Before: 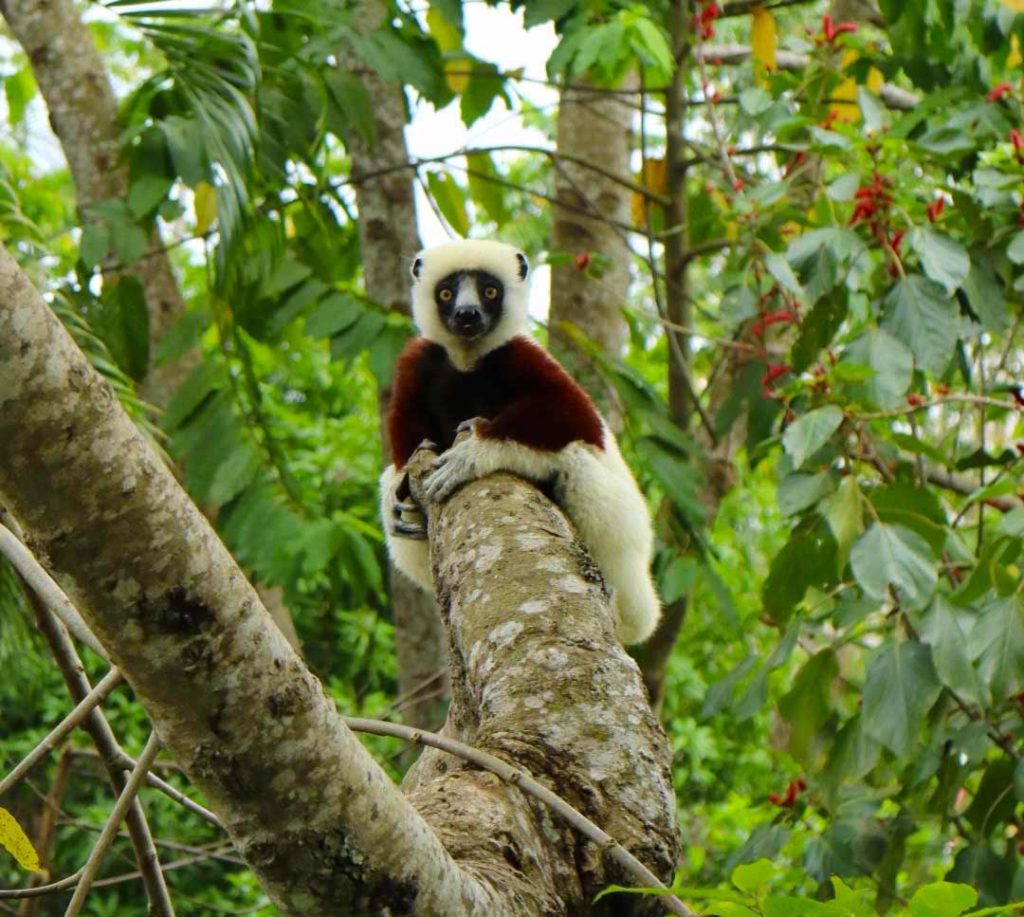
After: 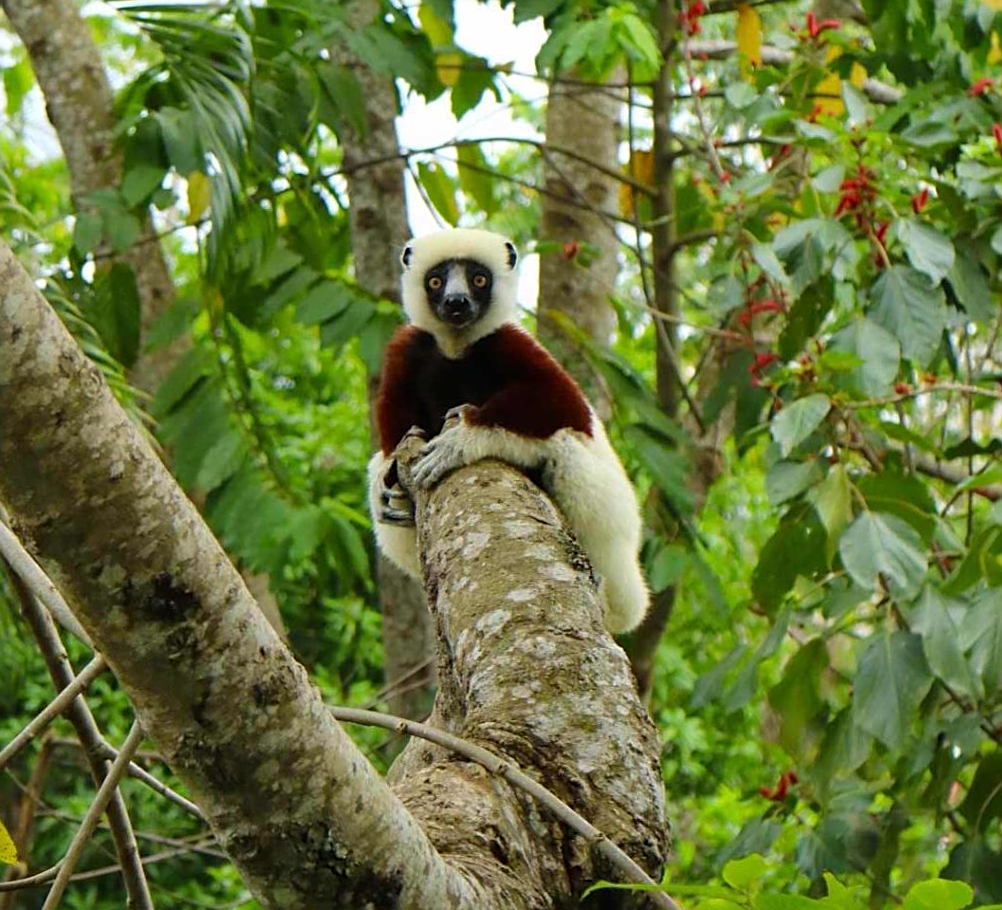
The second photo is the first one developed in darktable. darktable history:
rotate and perspective: rotation 0.226°, lens shift (vertical) -0.042, crop left 0.023, crop right 0.982, crop top 0.006, crop bottom 0.994
sharpen: on, module defaults
